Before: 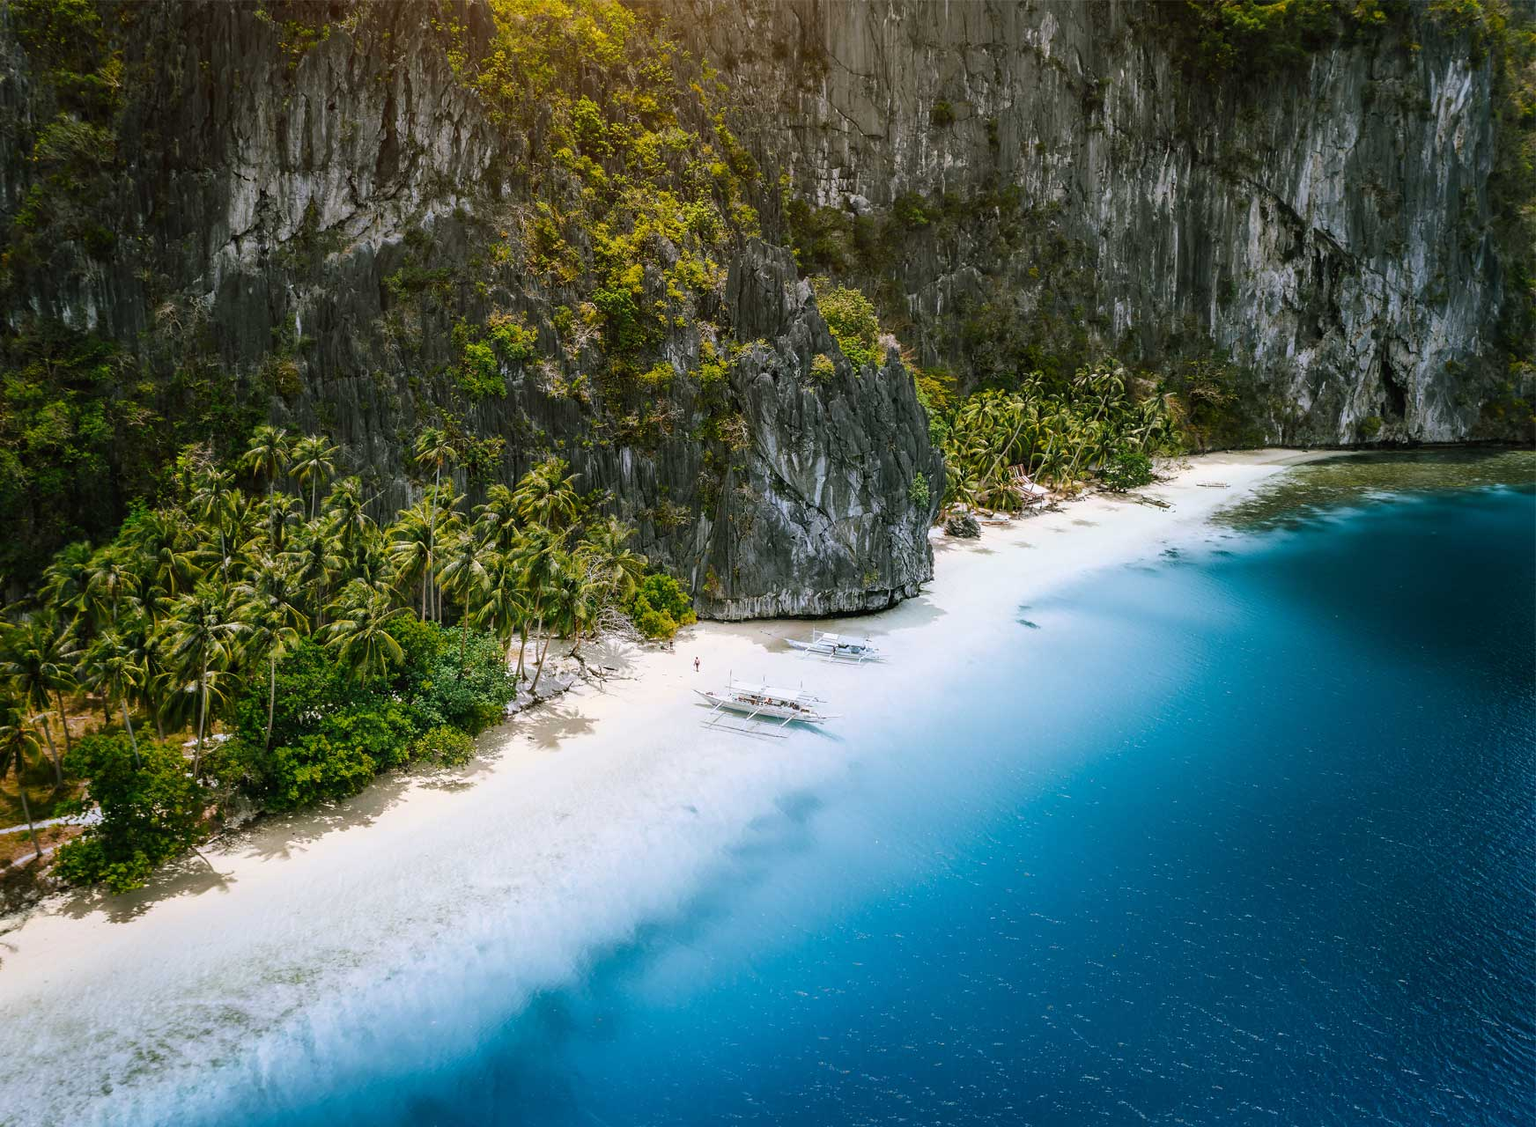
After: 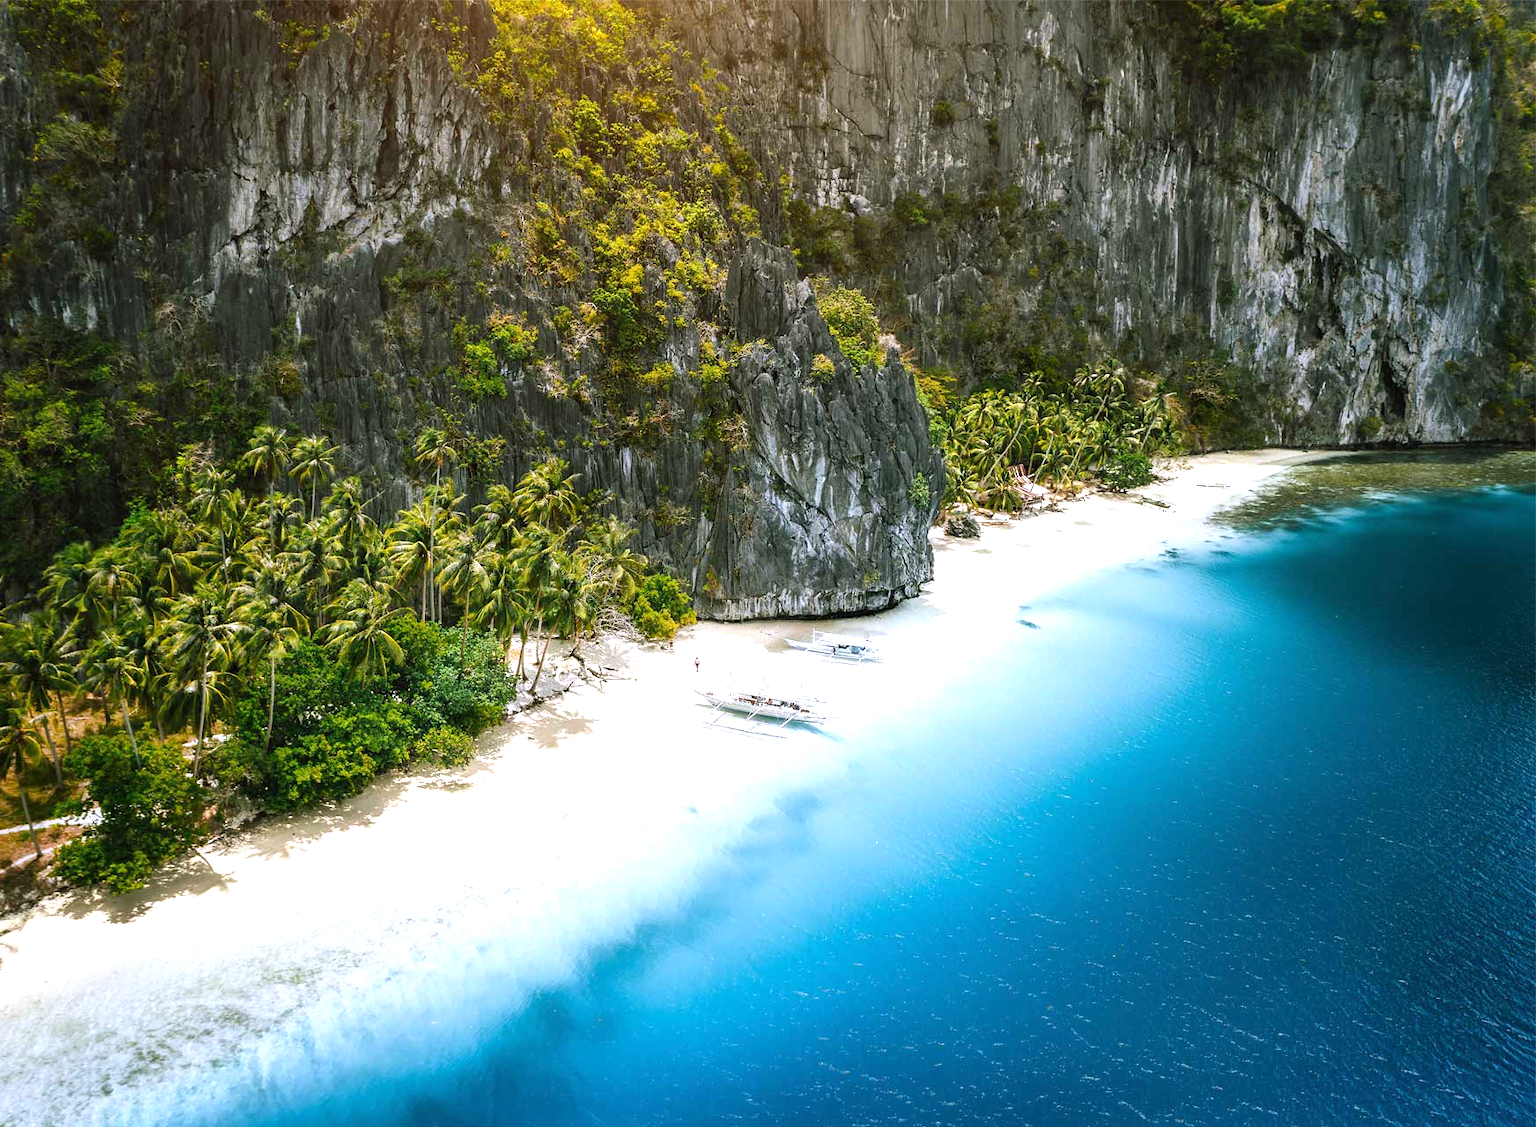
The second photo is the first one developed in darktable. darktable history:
tone equalizer: on, module defaults
exposure: black level correction 0, exposure 0.7 EV, compensate exposure bias true, compensate highlight preservation false
